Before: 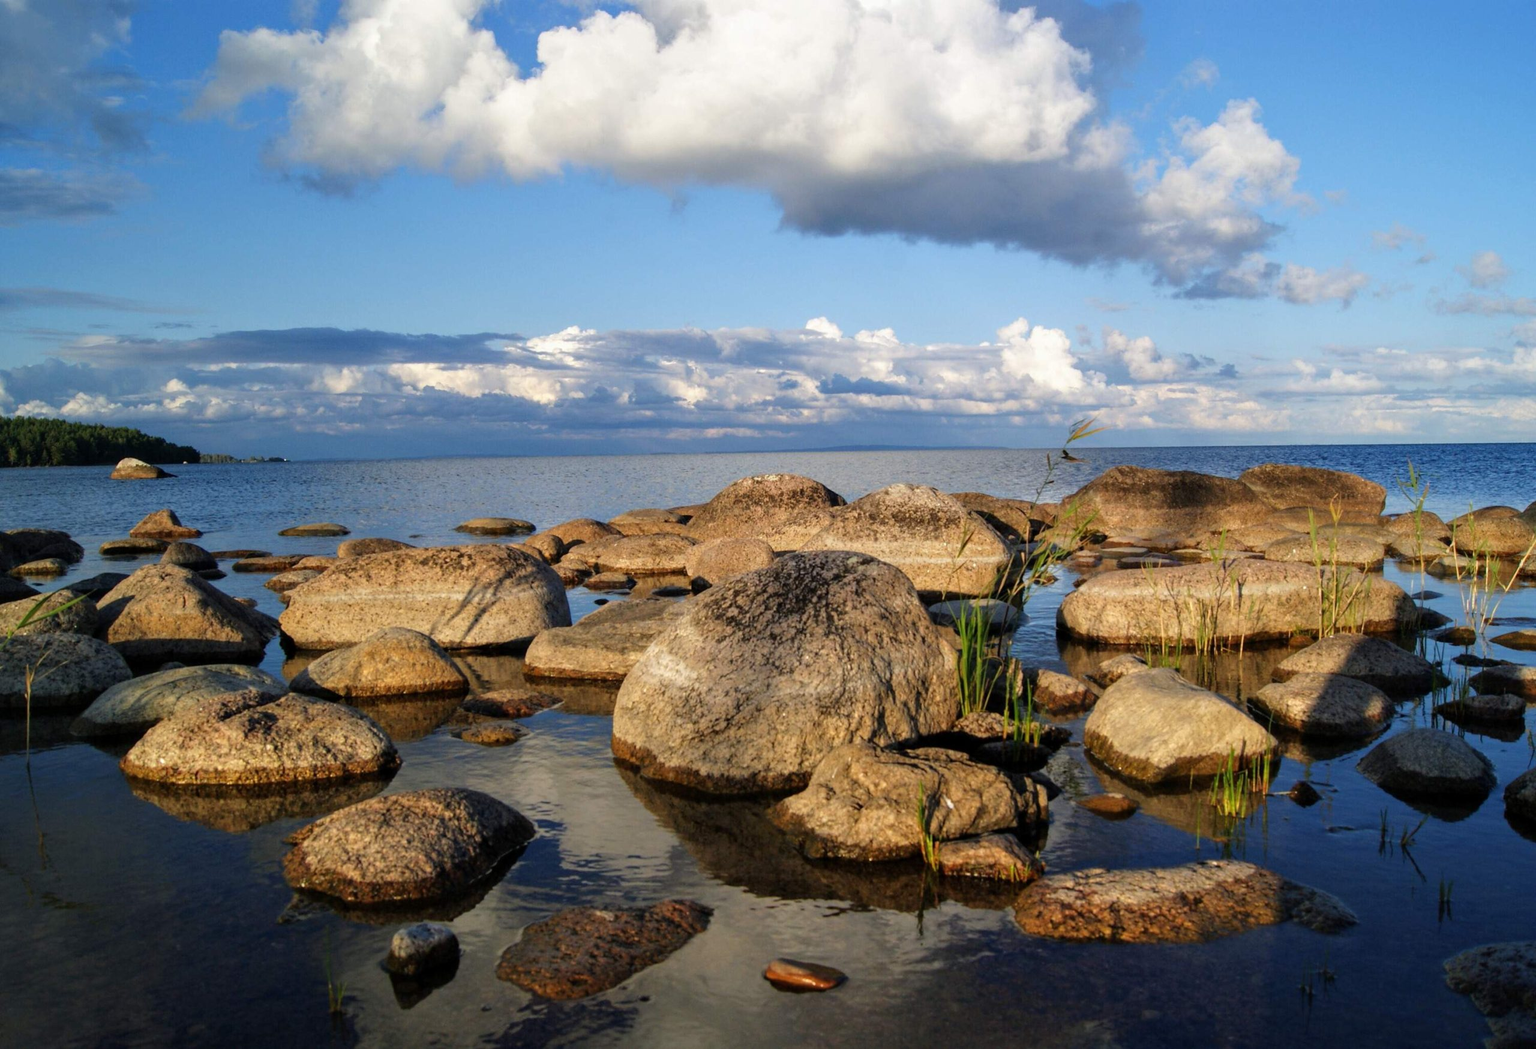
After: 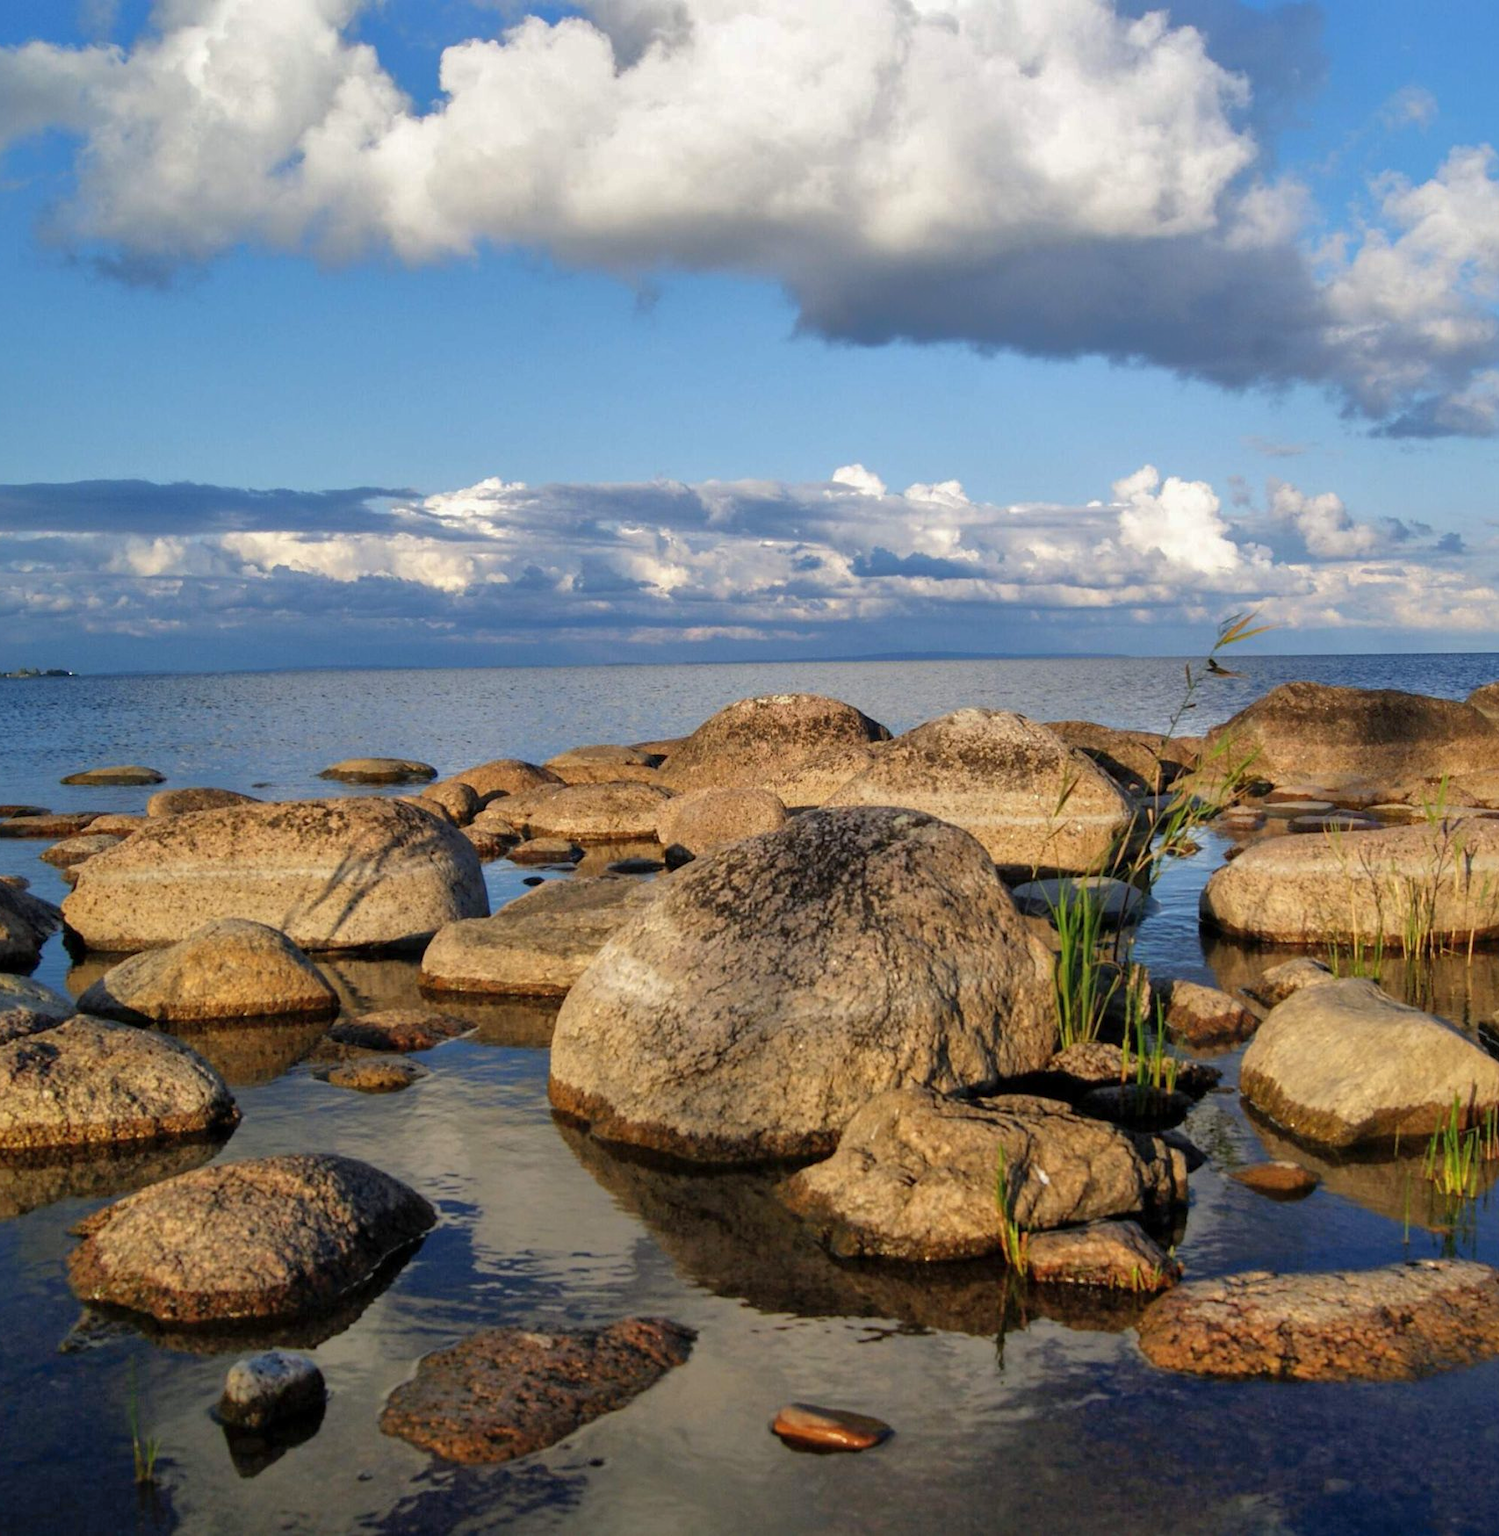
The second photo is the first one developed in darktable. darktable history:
shadows and highlights: on, module defaults
crop and rotate: left 15.431%, right 17.855%
